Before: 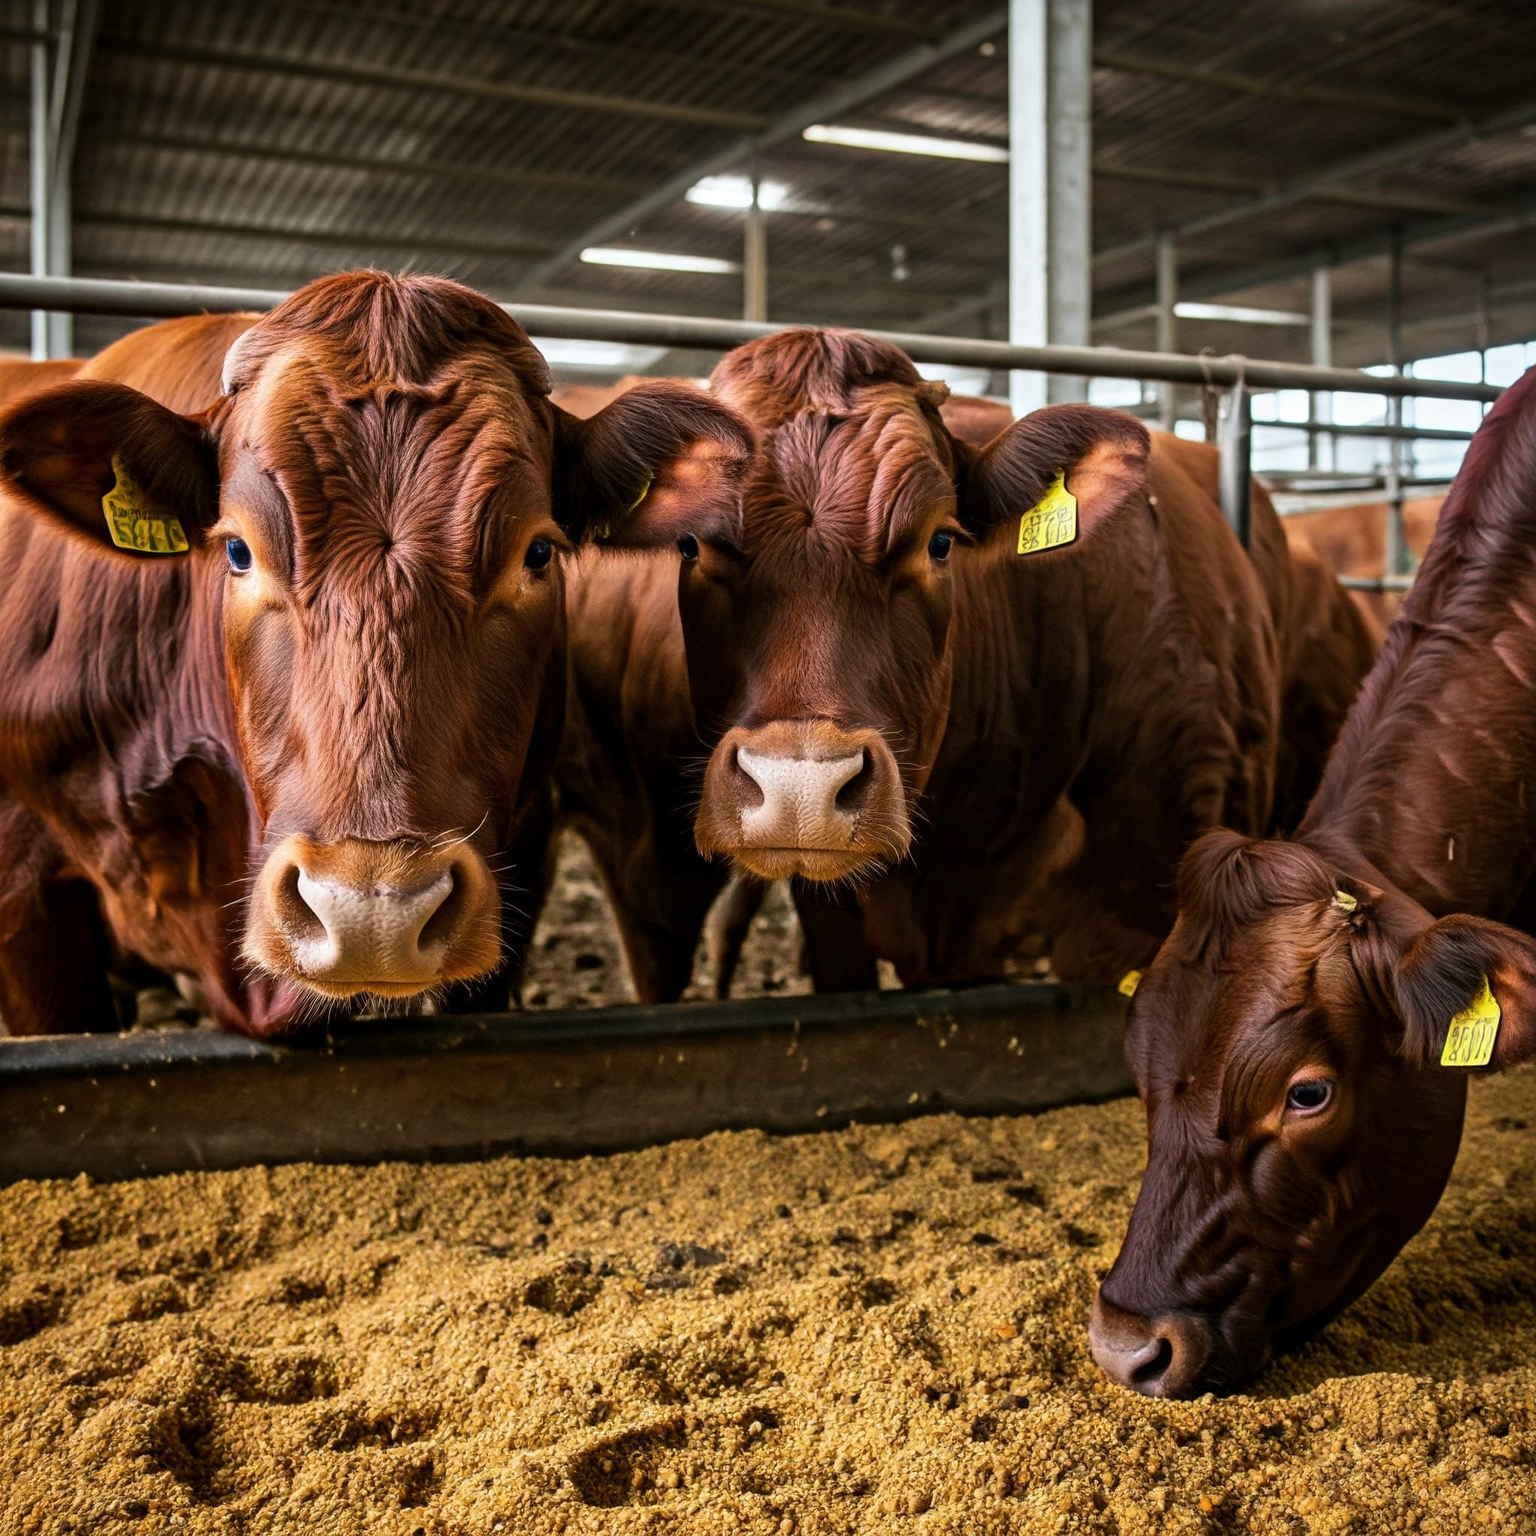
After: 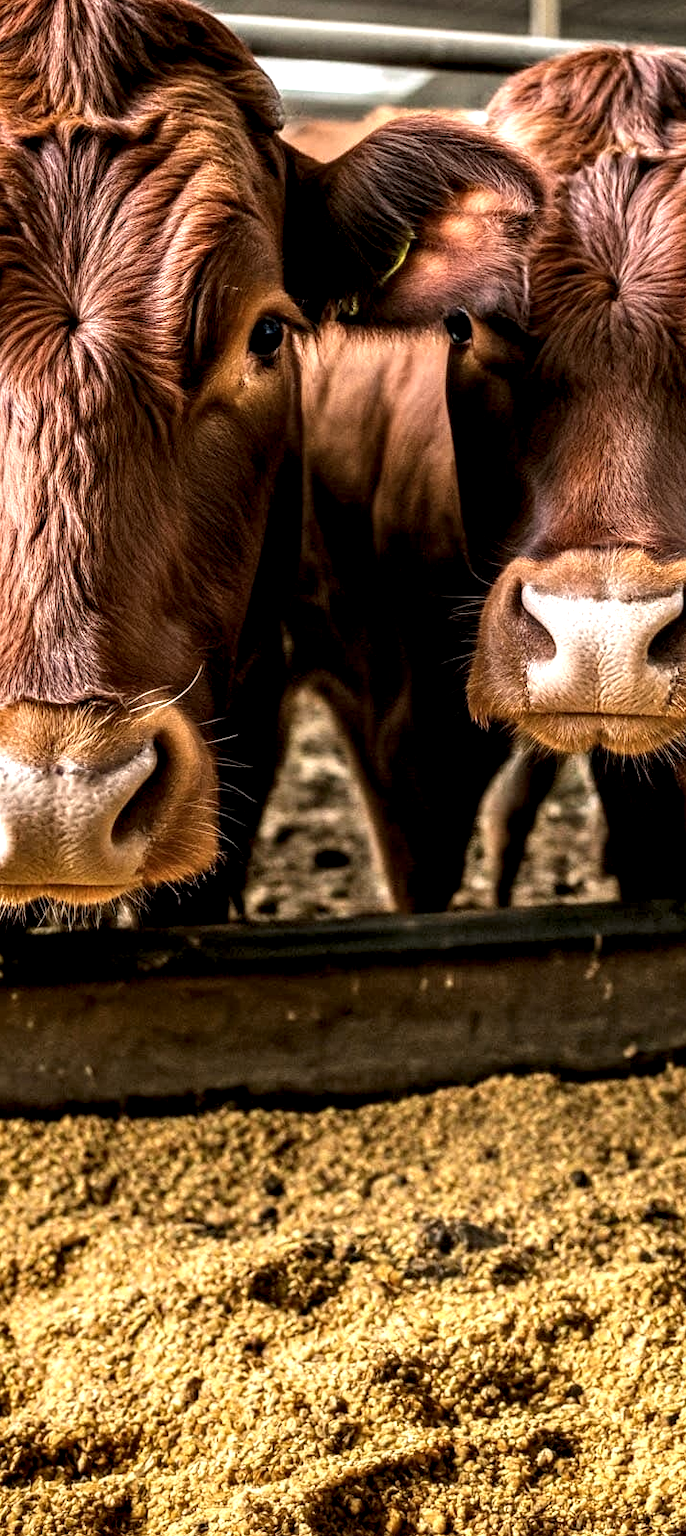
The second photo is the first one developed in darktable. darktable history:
local contrast: highlights 64%, shadows 53%, detail 169%, midtone range 0.51
crop and rotate: left 21.574%, top 19.071%, right 43.597%, bottom 2.982%
exposure: exposure 0.297 EV, compensate highlight preservation false
